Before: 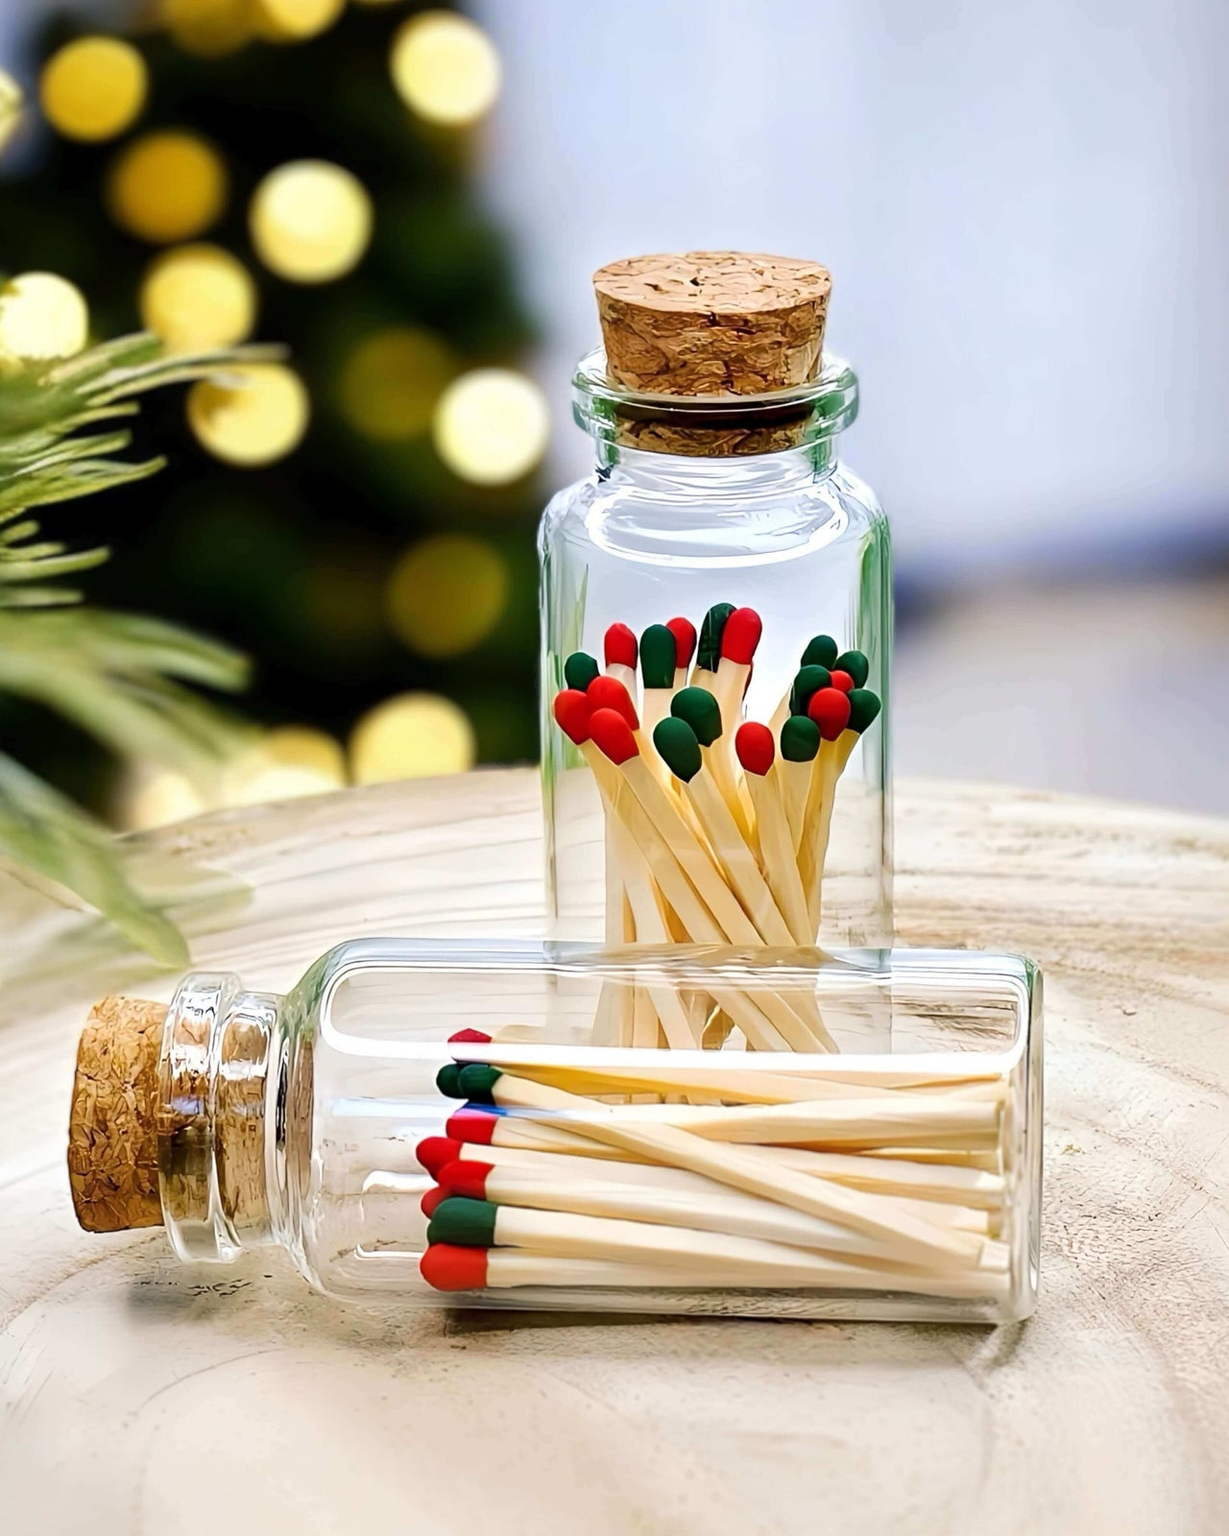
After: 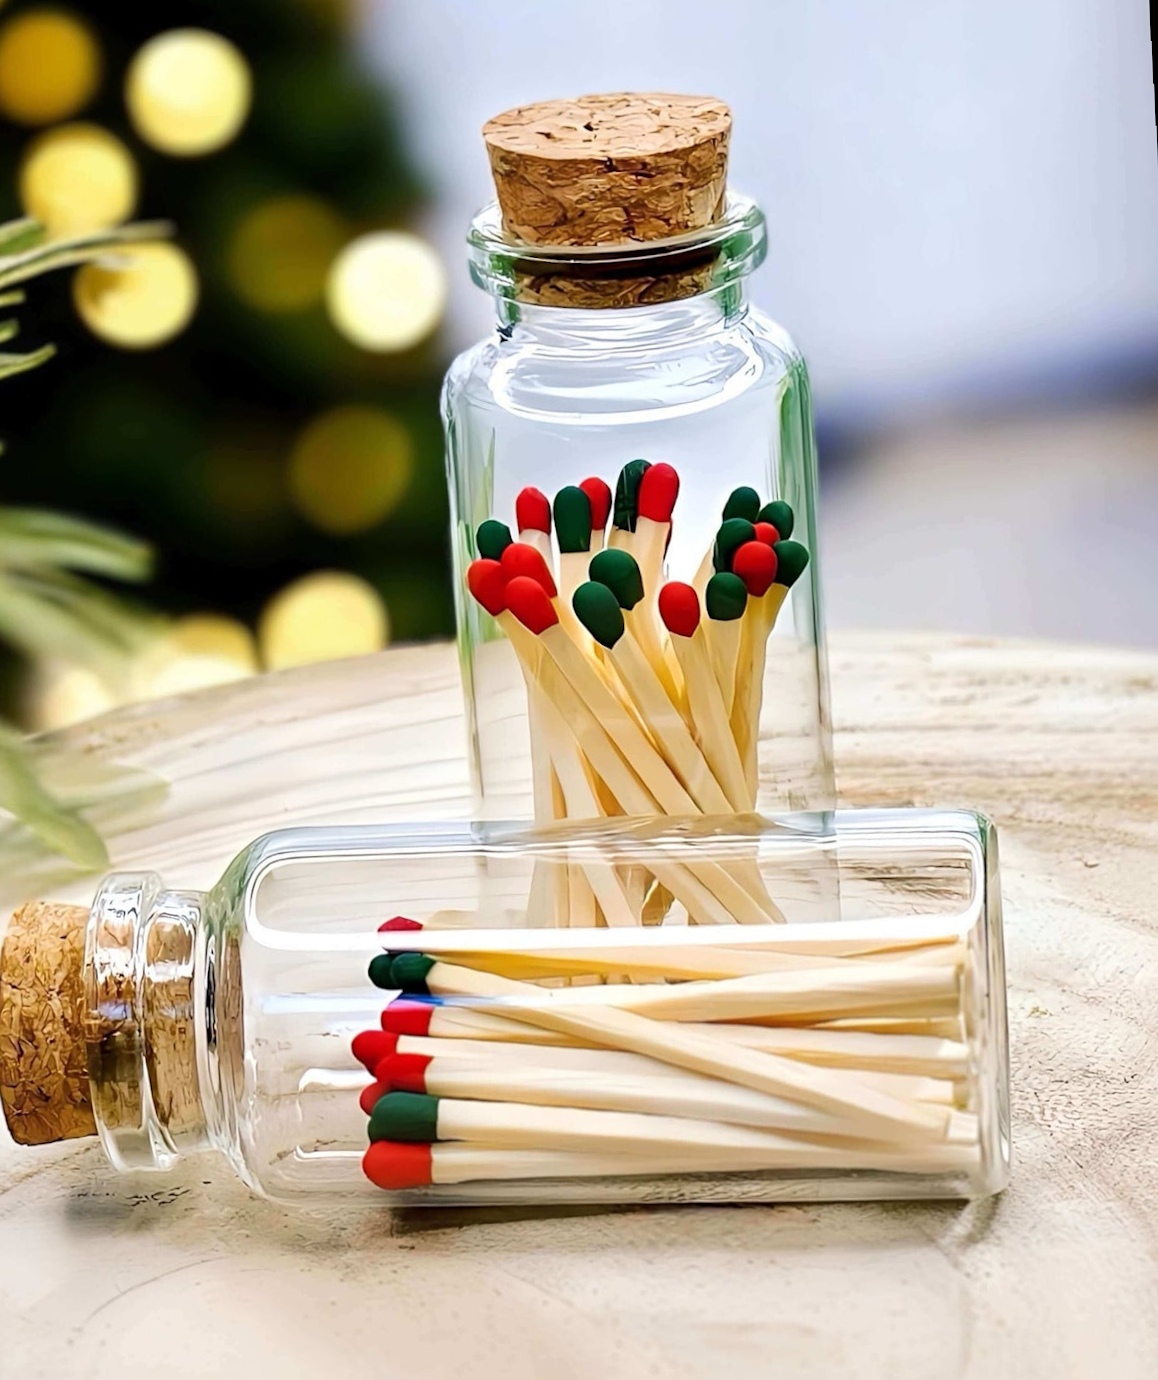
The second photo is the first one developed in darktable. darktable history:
crop and rotate: angle 1.96°, left 5.673%, top 5.673%
rotate and perspective: rotation -1.32°, lens shift (horizontal) -0.031, crop left 0.015, crop right 0.985, crop top 0.047, crop bottom 0.982
